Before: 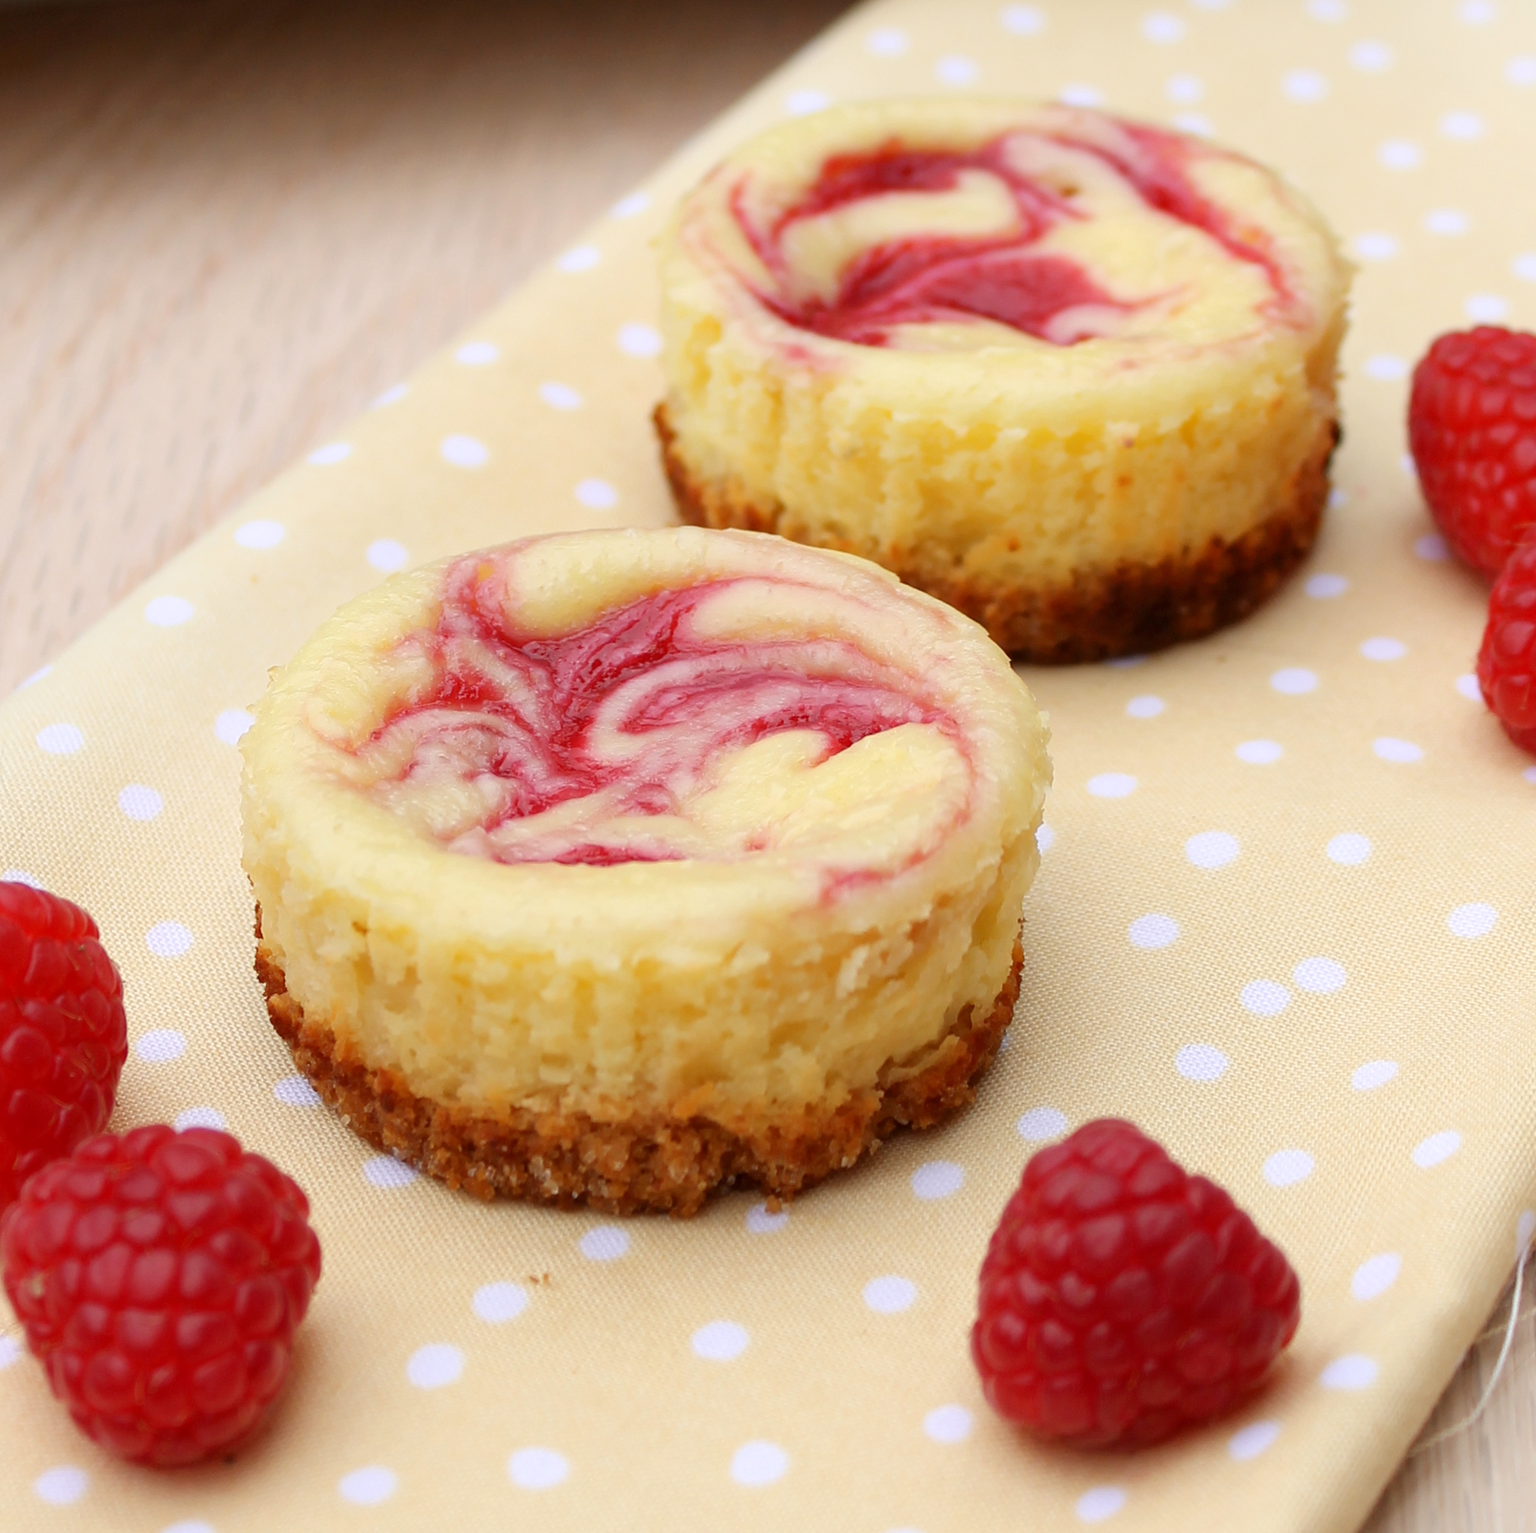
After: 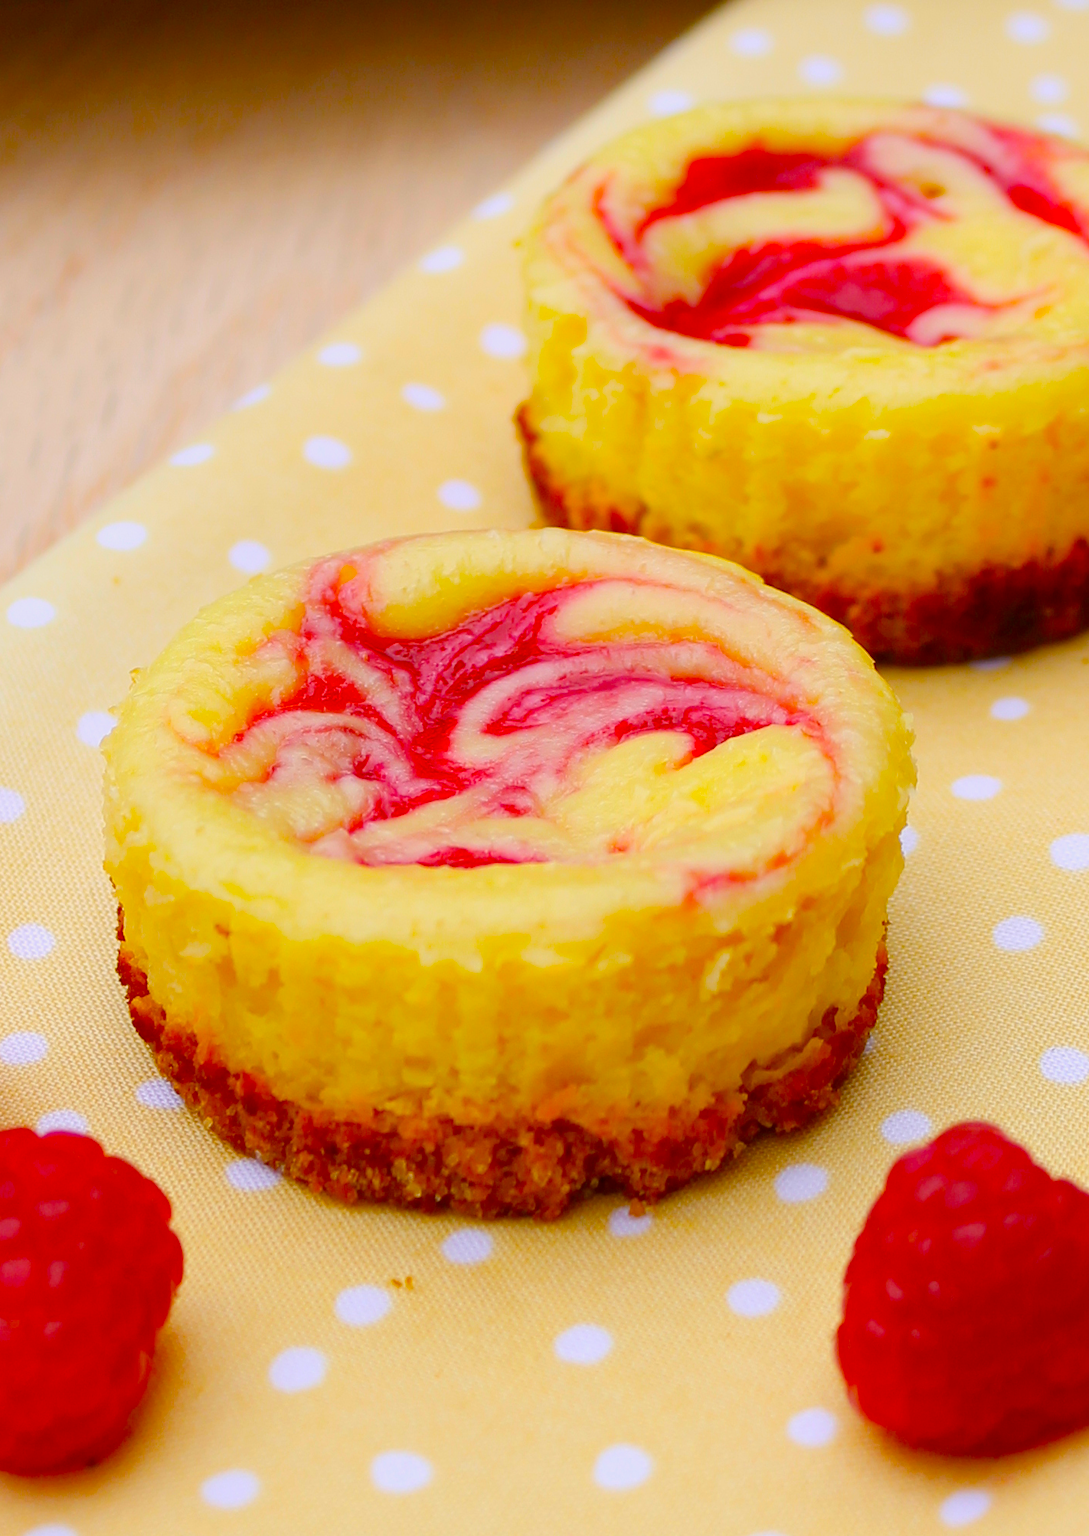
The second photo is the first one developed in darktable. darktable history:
crop and rotate: left 9.061%, right 20.142%
color balance: input saturation 134.34%, contrast -10.04%, contrast fulcrum 19.67%, output saturation 133.51%
